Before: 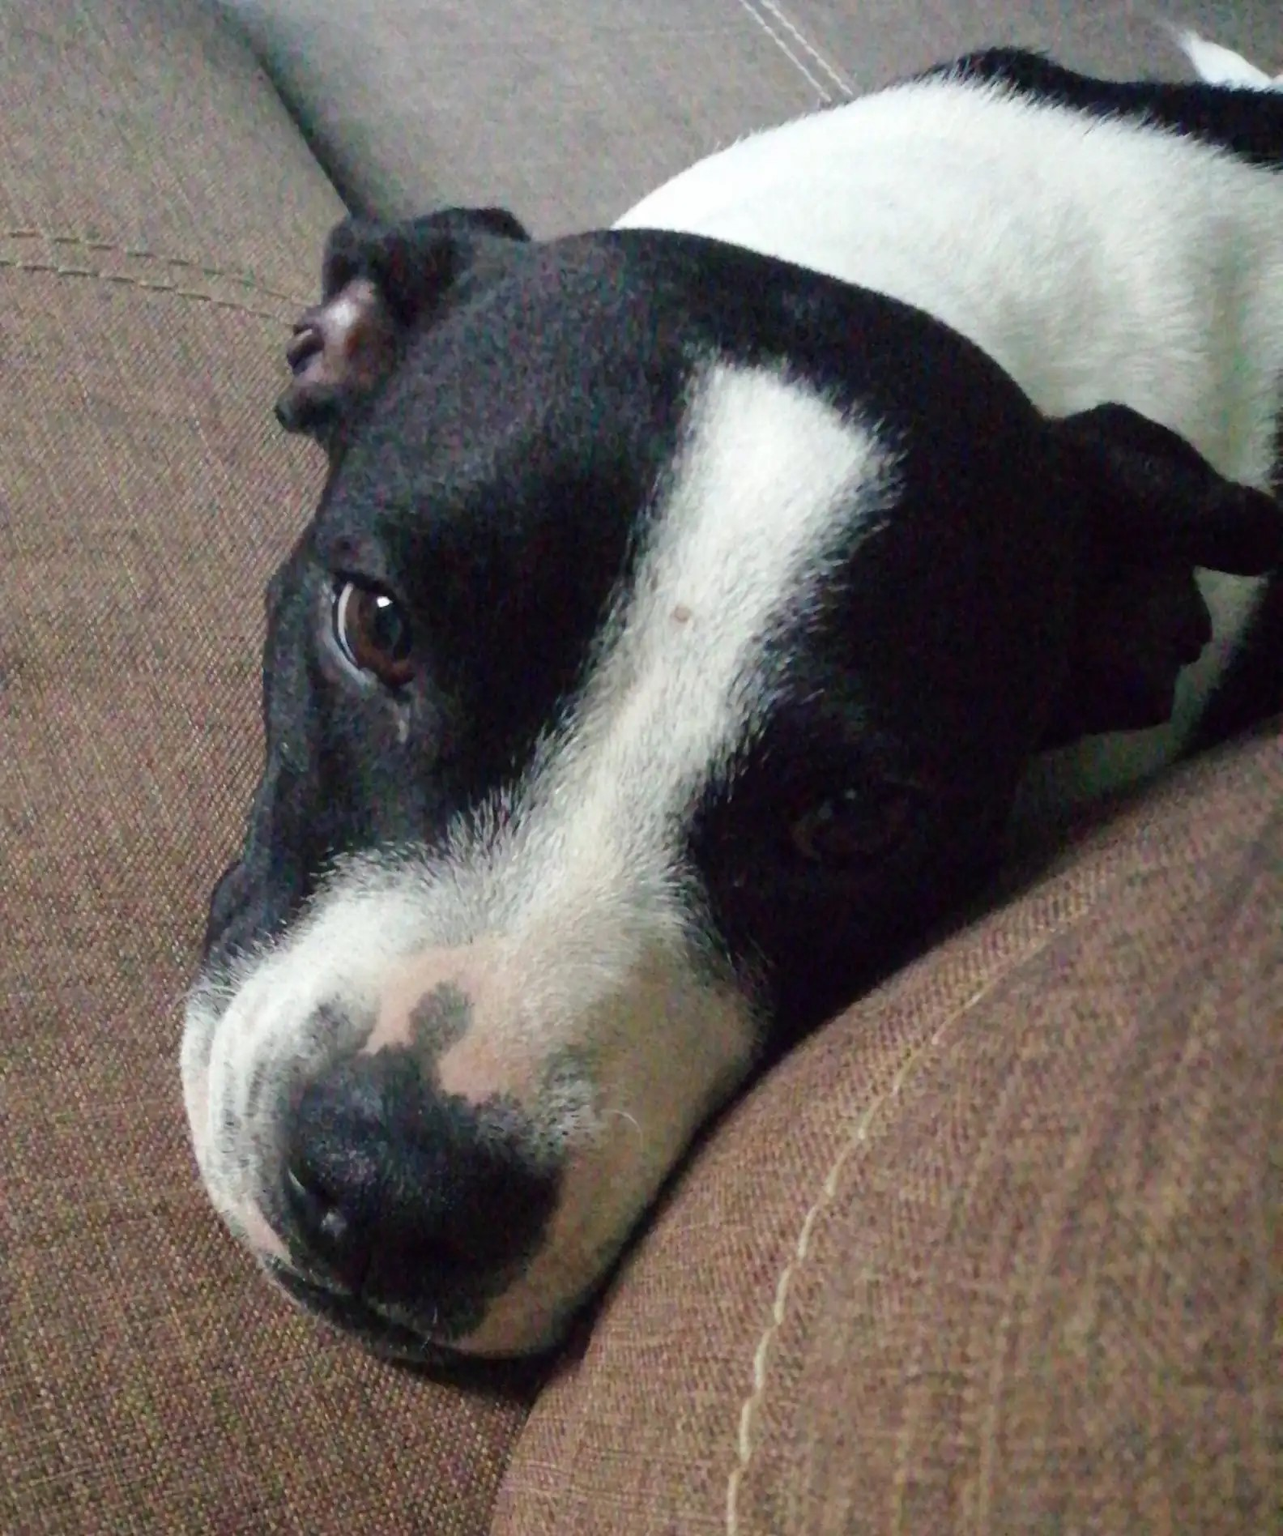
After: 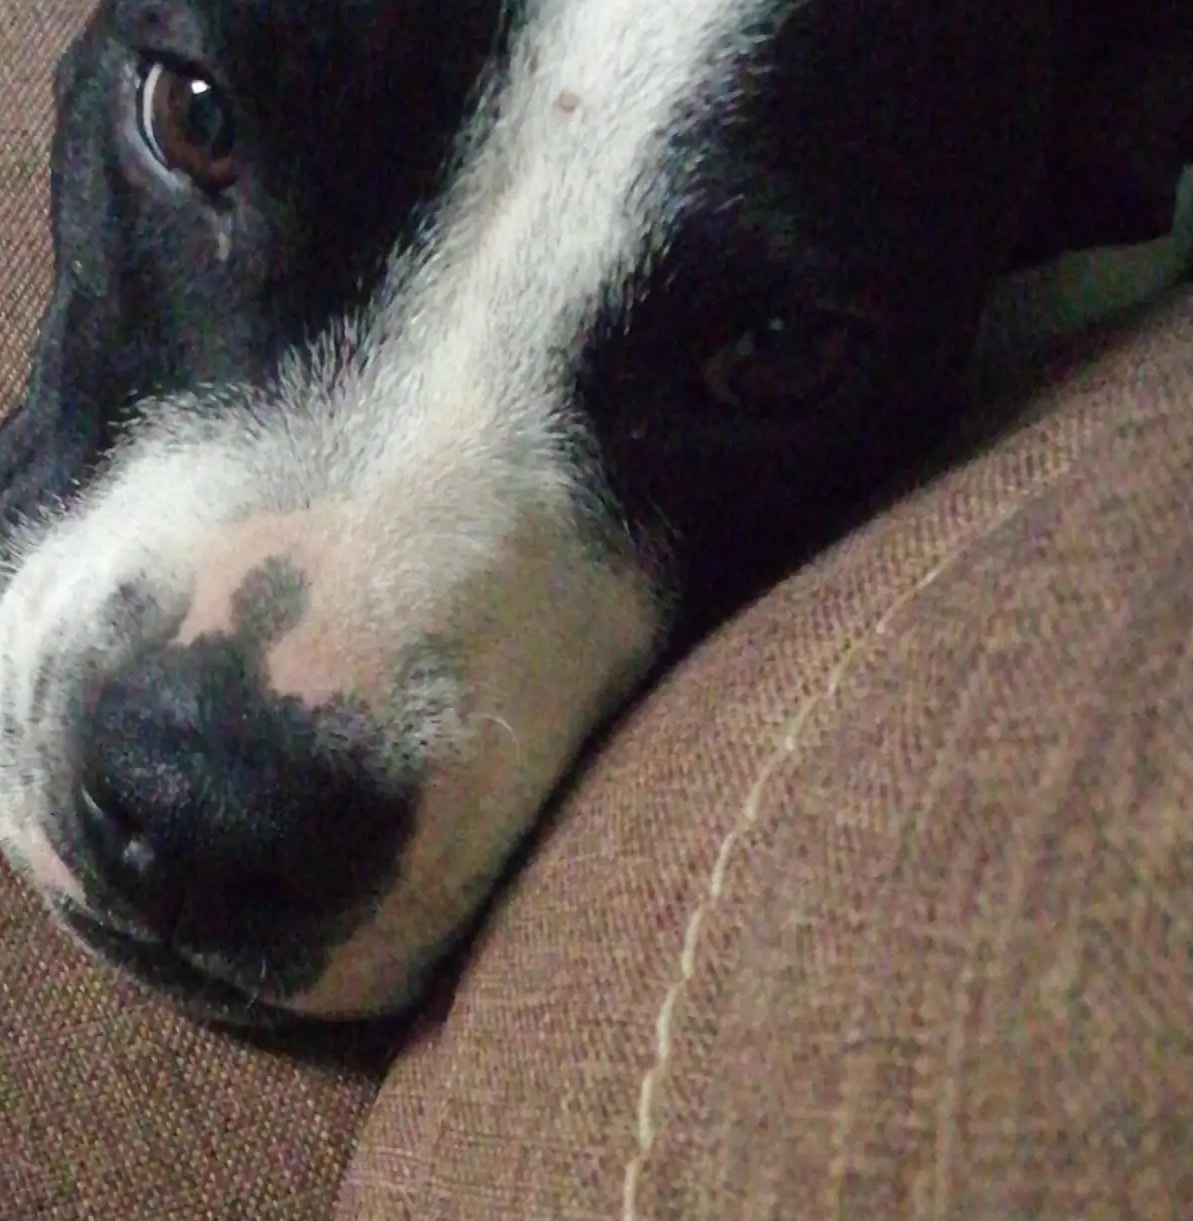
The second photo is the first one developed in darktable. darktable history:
crop and rotate: left 17.333%, top 34.661%, right 7.299%, bottom 0.924%
